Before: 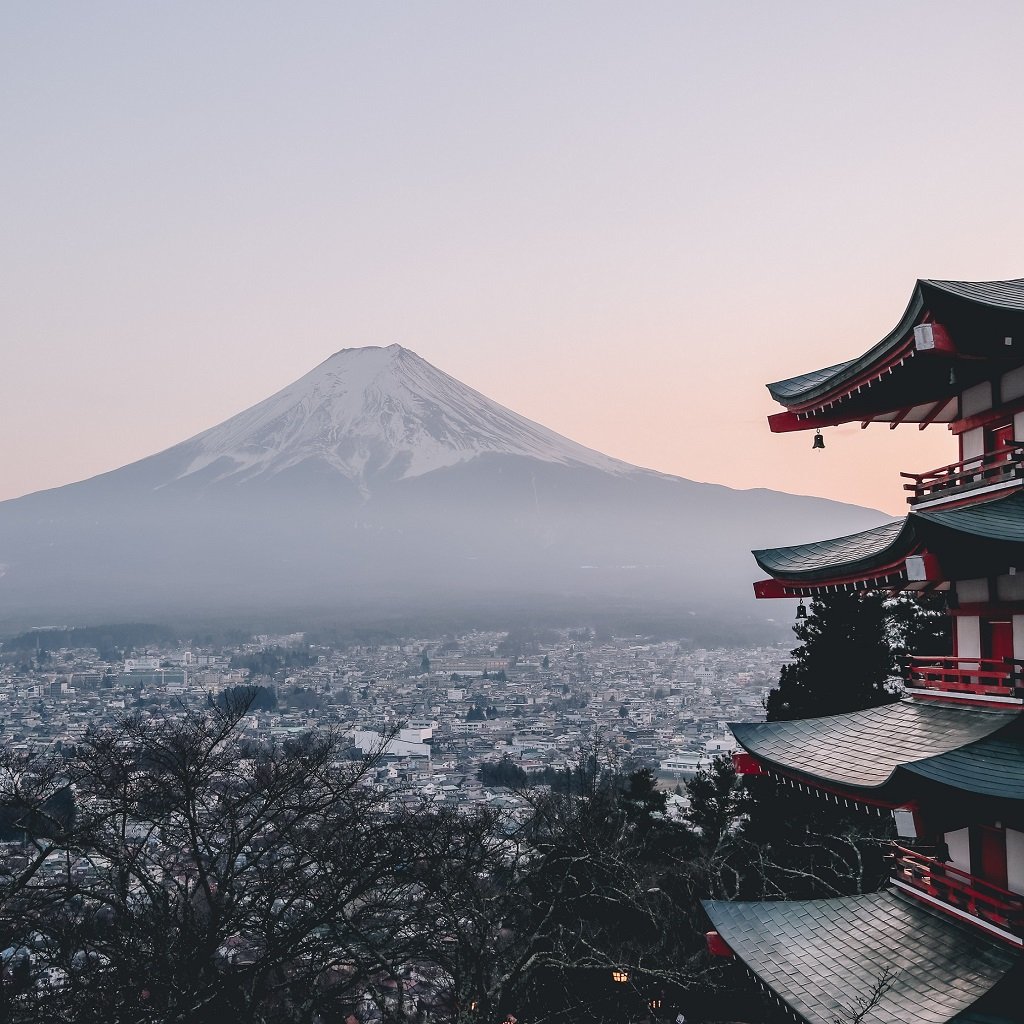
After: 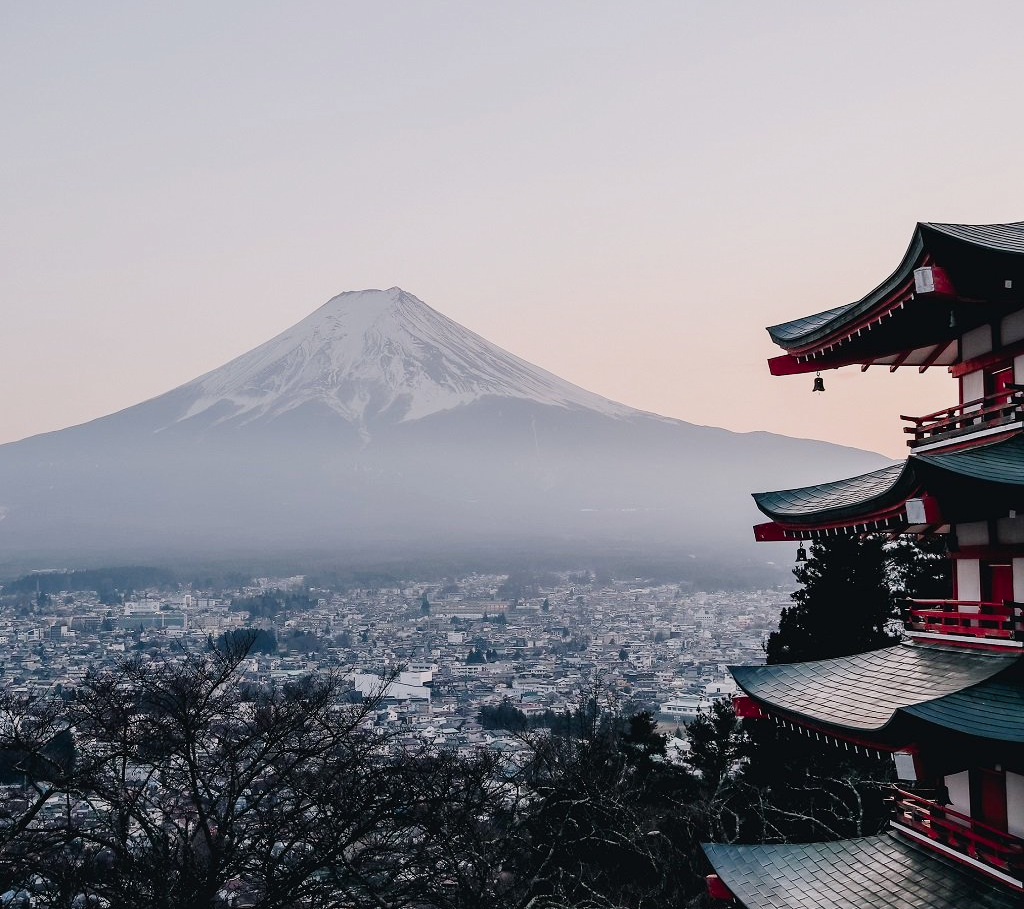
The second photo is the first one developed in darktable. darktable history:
color balance rgb: perceptual saturation grading › highlights -29.58%, perceptual saturation grading › mid-tones 29.47%, perceptual saturation grading › shadows 59.73%, perceptual brilliance grading › global brilliance -17.79%, perceptual brilliance grading › highlights 28.73%, global vibrance 15.44%
filmic rgb: hardness 4.17
crop and rotate: top 5.609%, bottom 5.609%
